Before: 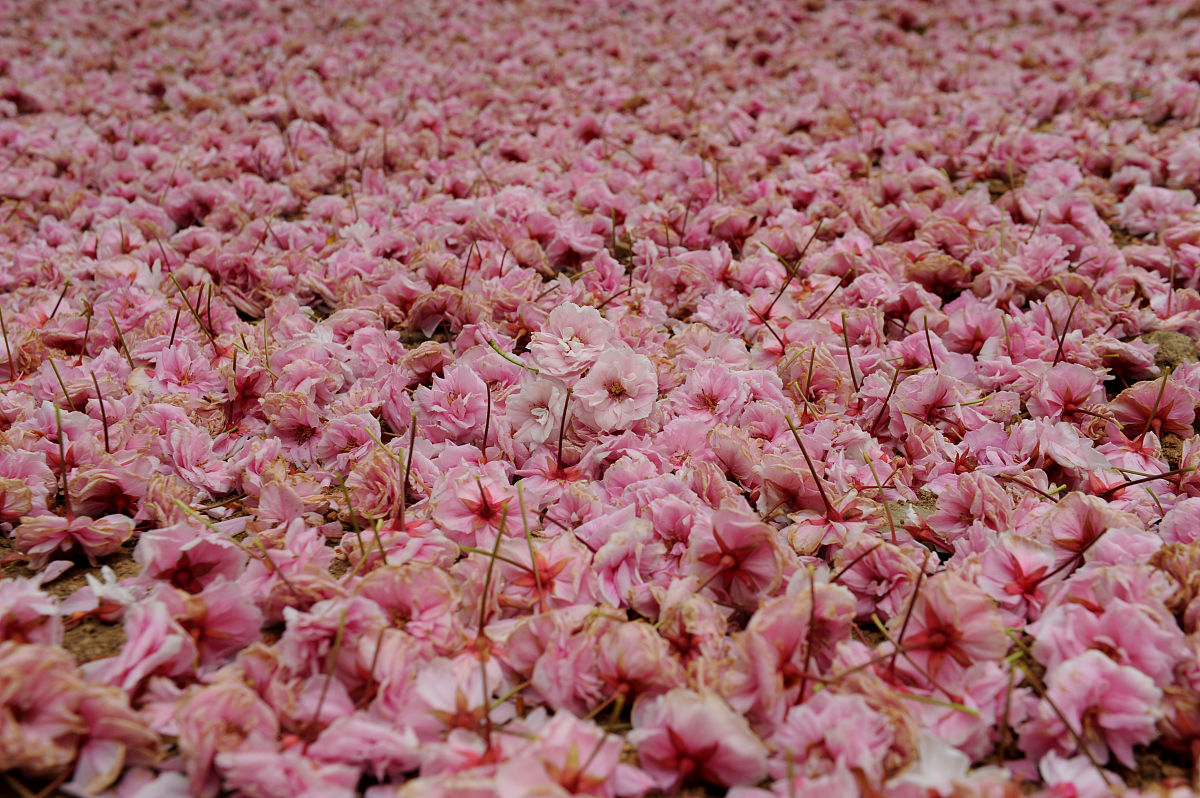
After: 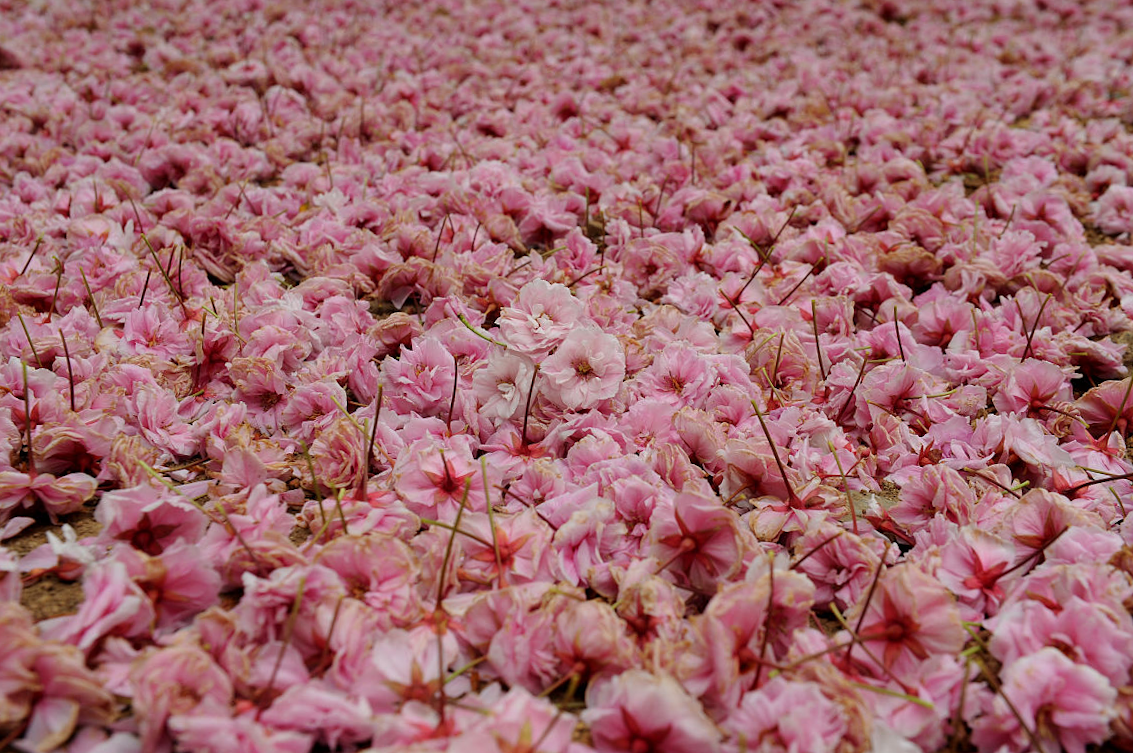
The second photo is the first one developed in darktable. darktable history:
crop and rotate: angle -2.27°
